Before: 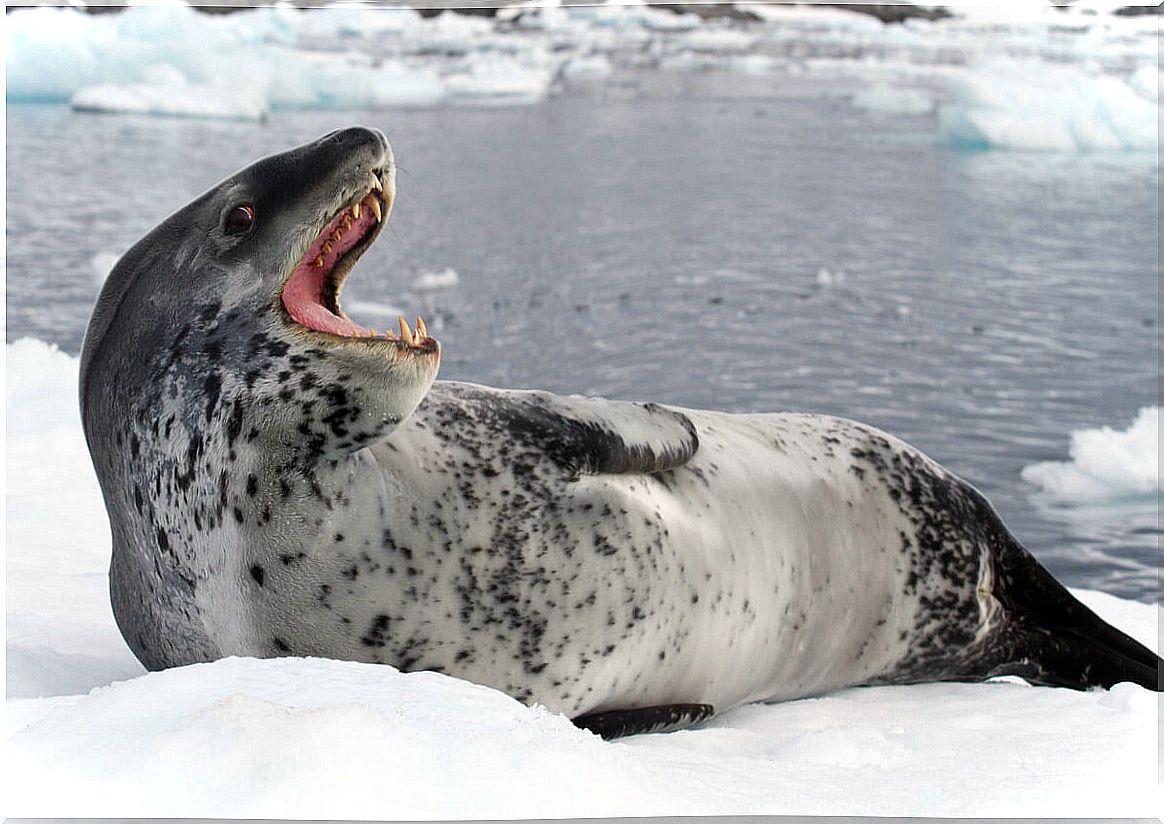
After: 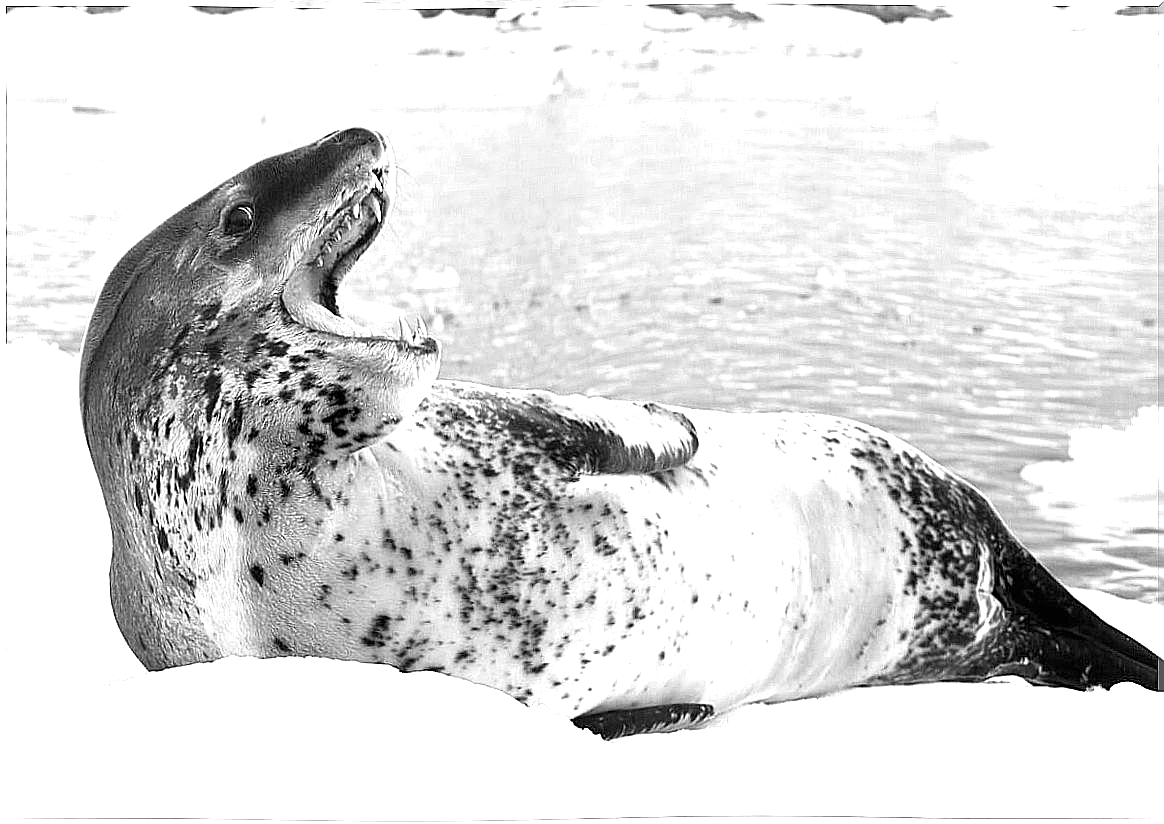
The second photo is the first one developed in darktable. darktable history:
monochrome: on, module defaults
exposure: black level correction 0, exposure 1.388 EV, compensate exposure bias true, compensate highlight preservation false
color correction: saturation 0.2
sharpen: on, module defaults
